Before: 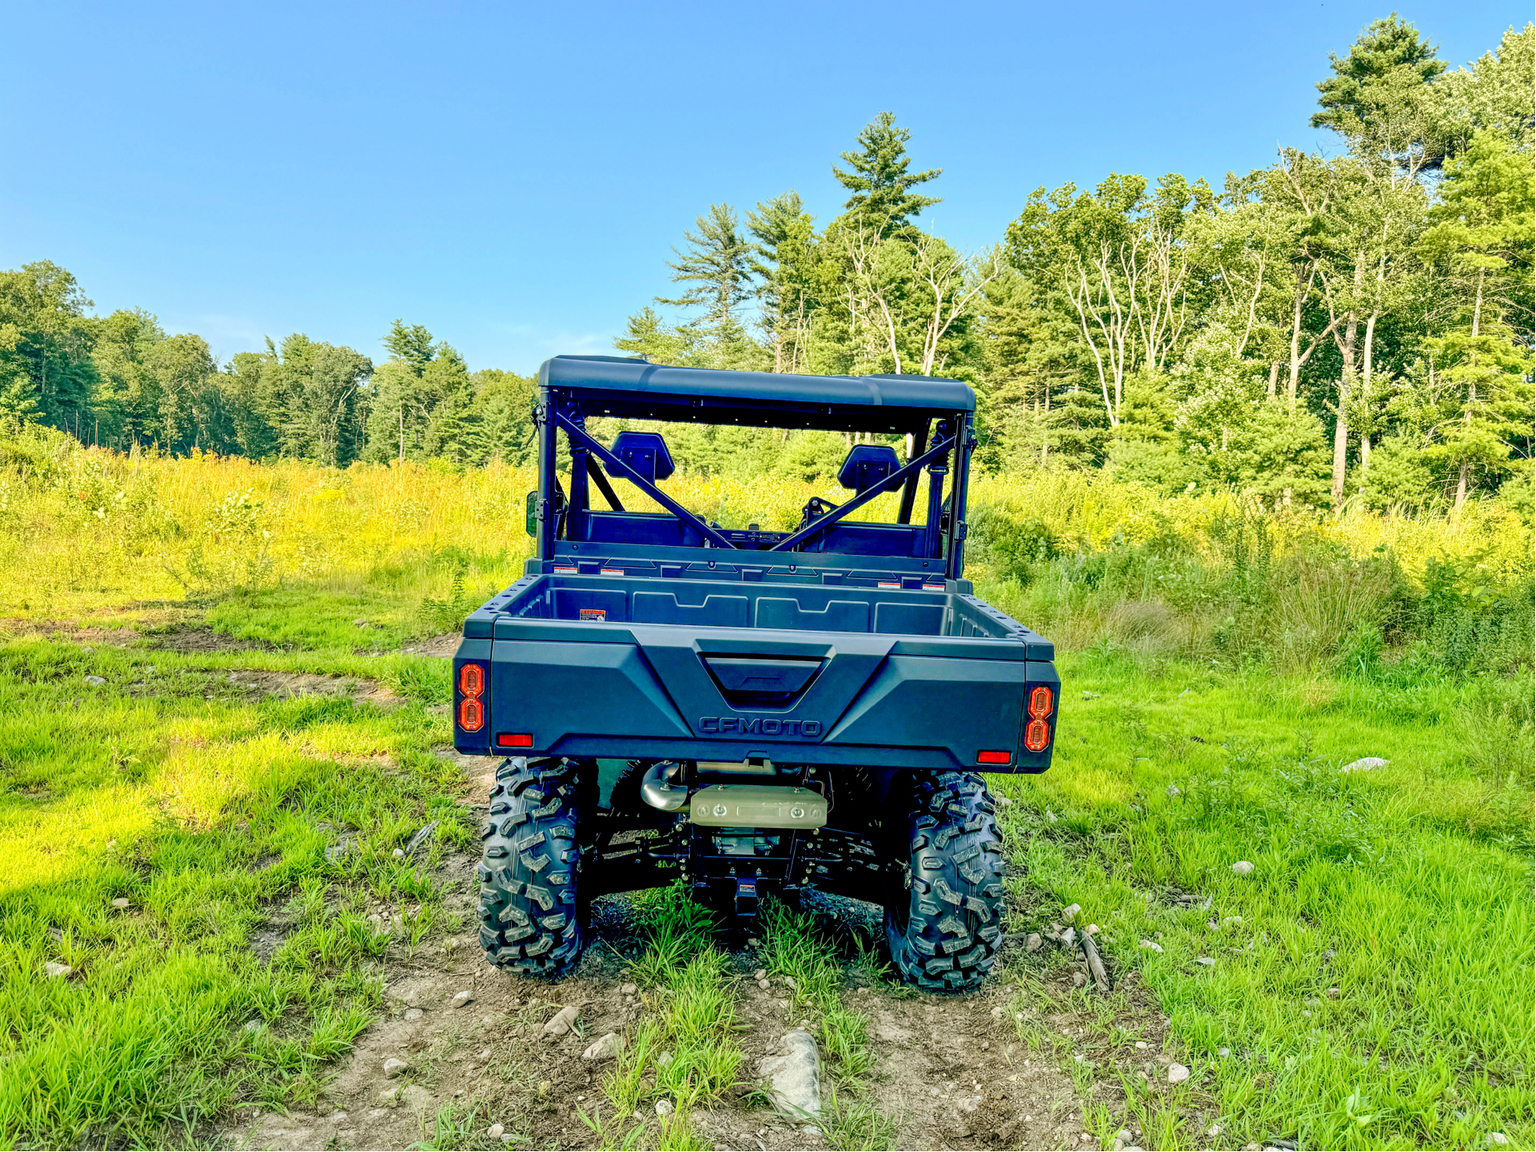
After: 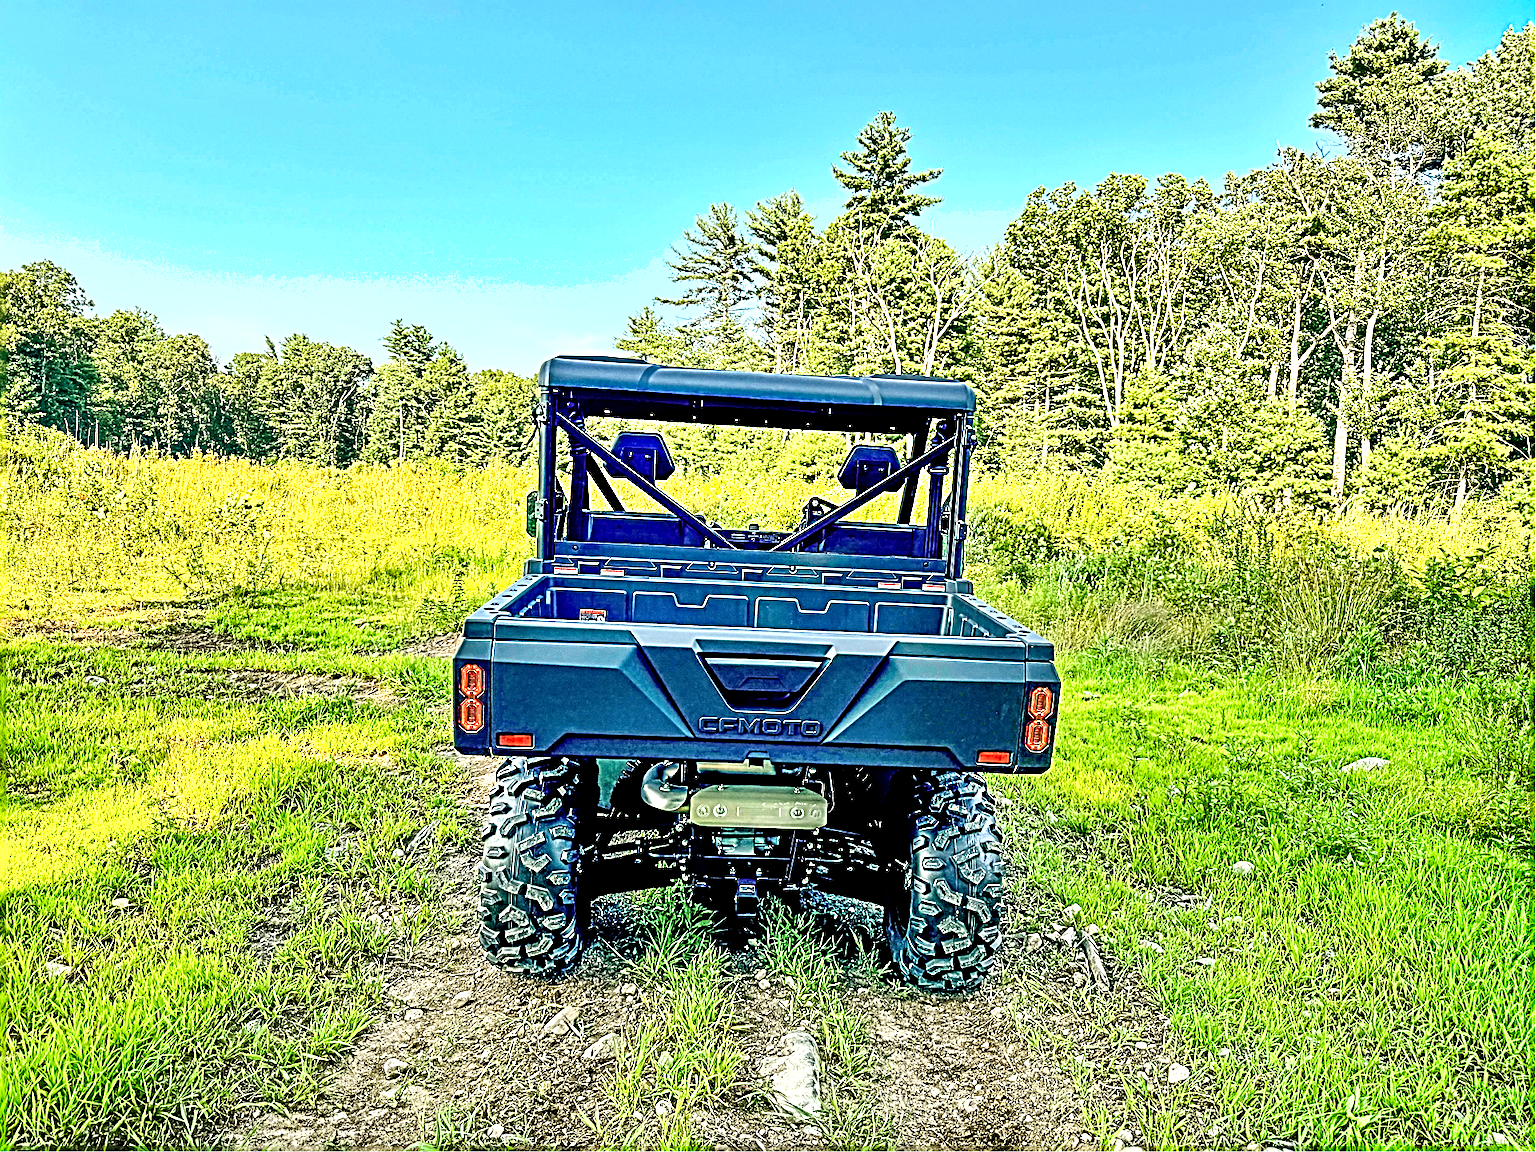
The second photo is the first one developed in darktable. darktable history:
shadows and highlights: shadows 33.47, highlights -47.81, compress 49.67%, soften with gaussian
tone equalizer: -8 EV -0.728 EV, -7 EV -0.671 EV, -6 EV -0.57 EV, -5 EV -0.4 EV, -3 EV 0.403 EV, -2 EV 0.6 EV, -1 EV 0.684 EV, +0 EV 0.773 EV
sharpen: radius 3.143, amount 1.718
exposure: exposure -0.111 EV, compensate exposure bias true, compensate highlight preservation false
